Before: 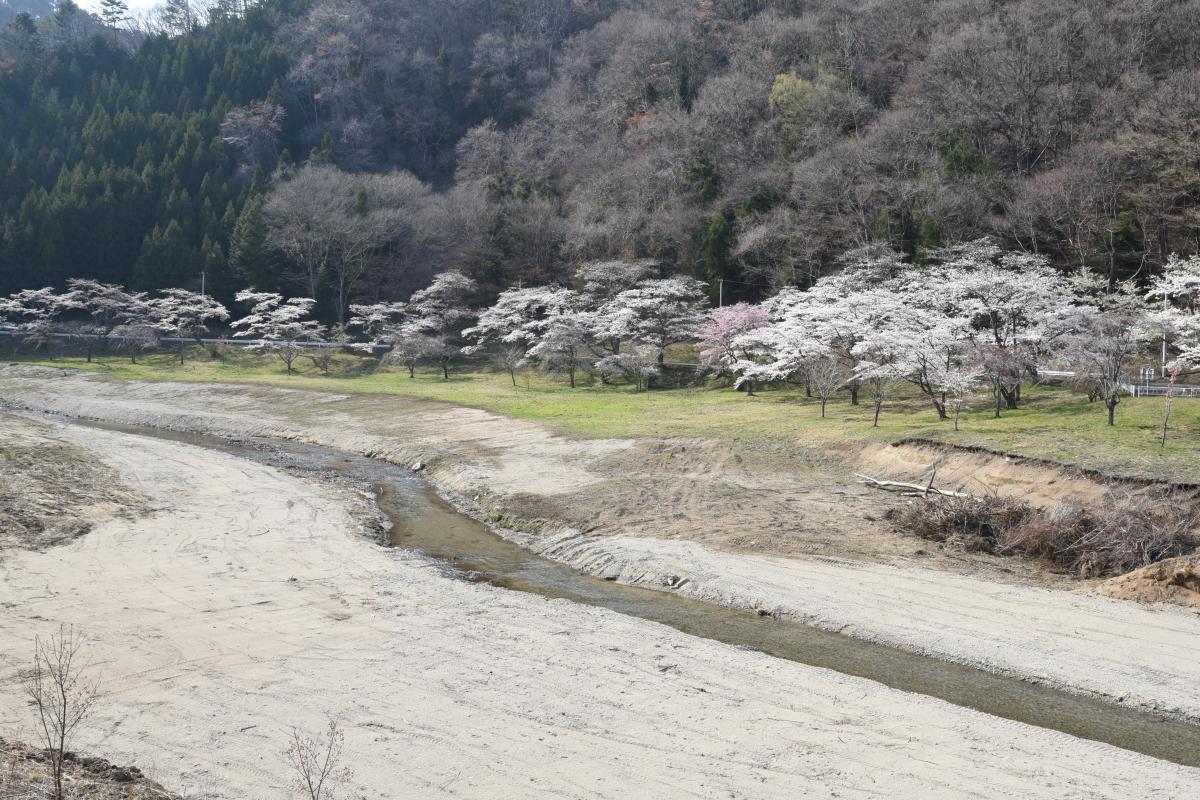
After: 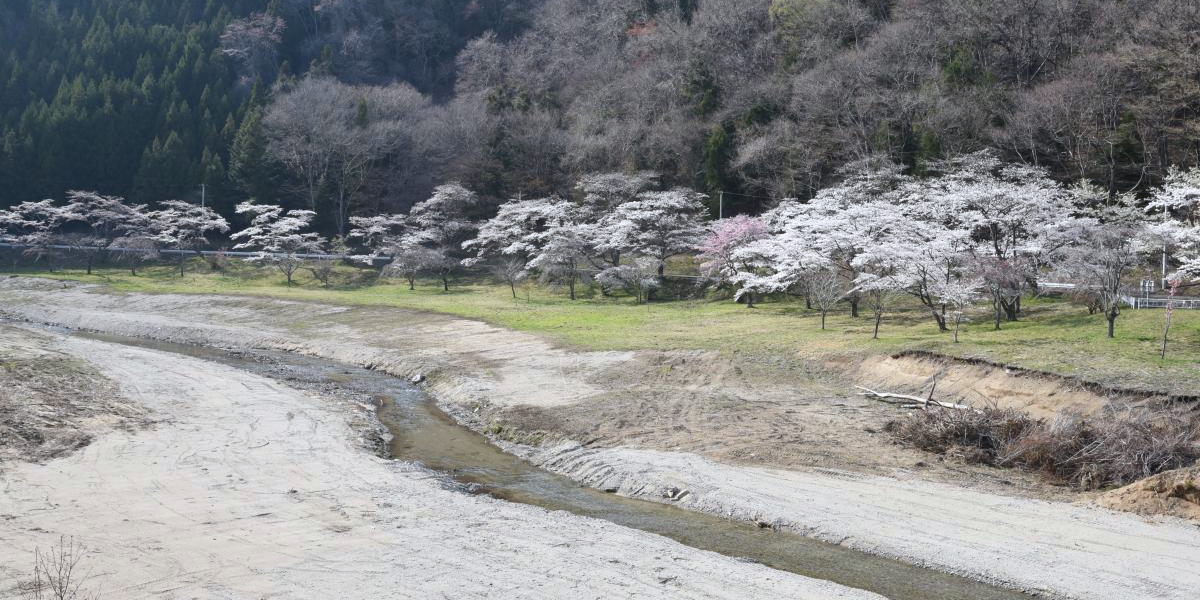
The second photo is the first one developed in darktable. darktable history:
white balance: red 0.983, blue 1.036
crop: top 11.038%, bottom 13.962%
tone equalizer: on, module defaults
